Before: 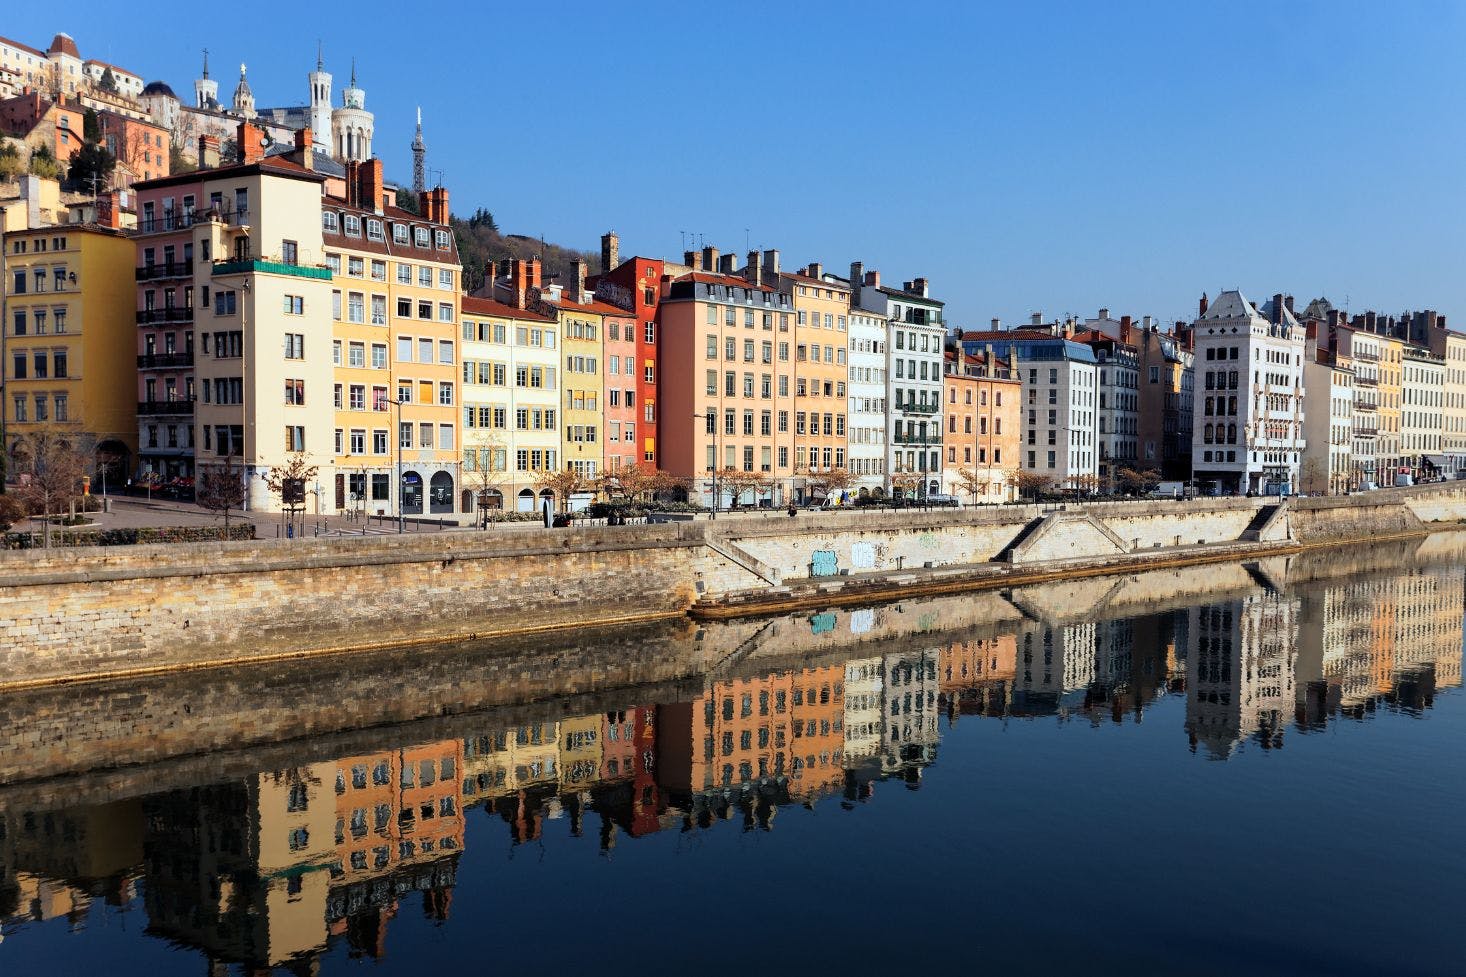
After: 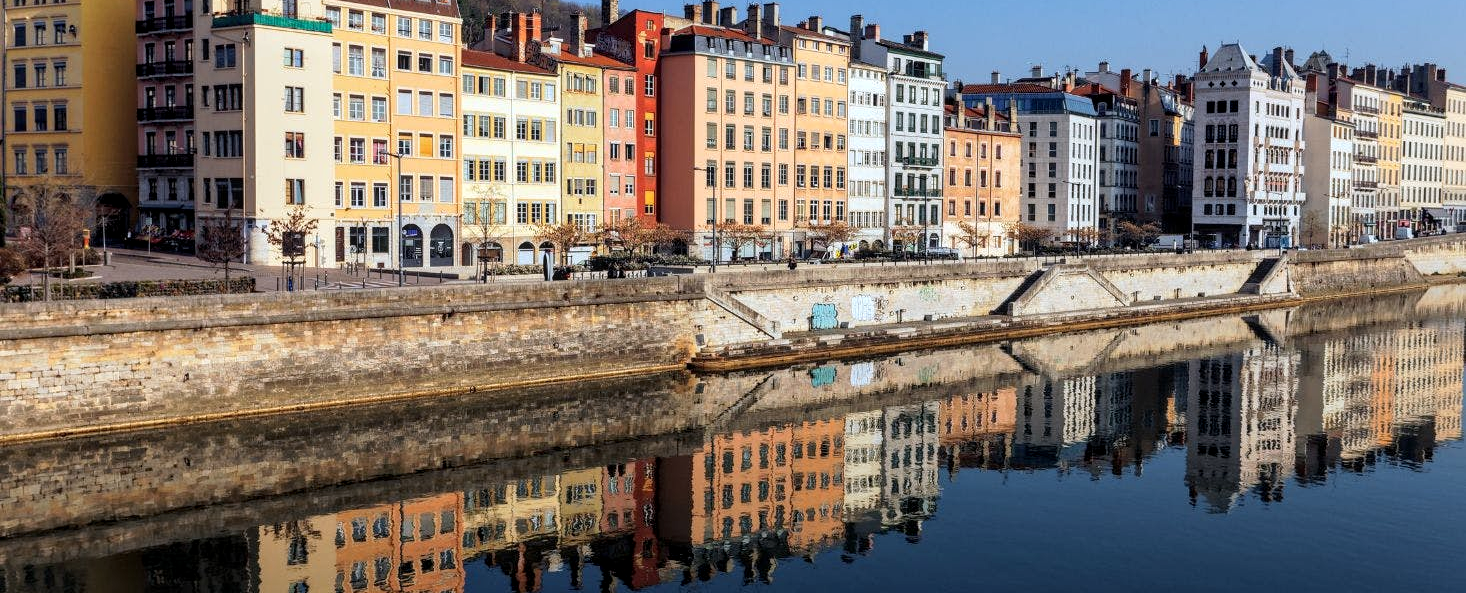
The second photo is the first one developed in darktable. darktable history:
white balance: red 1.004, blue 1.024
crop and rotate: top 25.357%, bottom 13.942%
local contrast: on, module defaults
